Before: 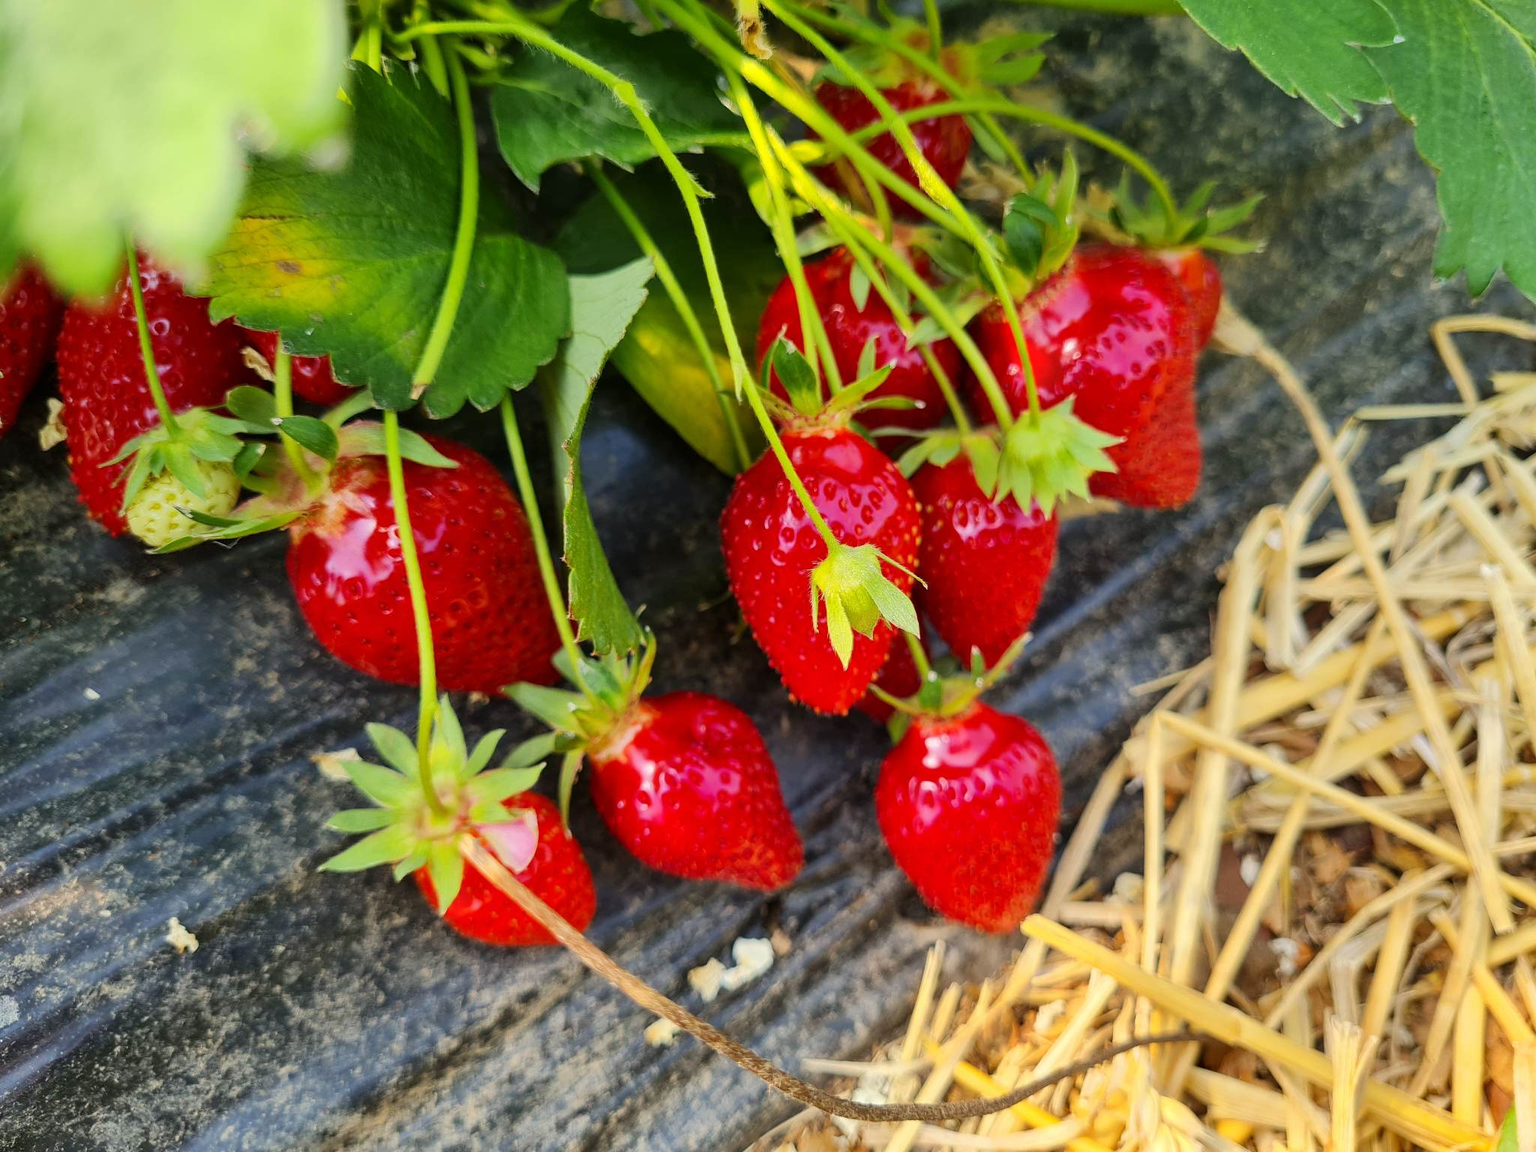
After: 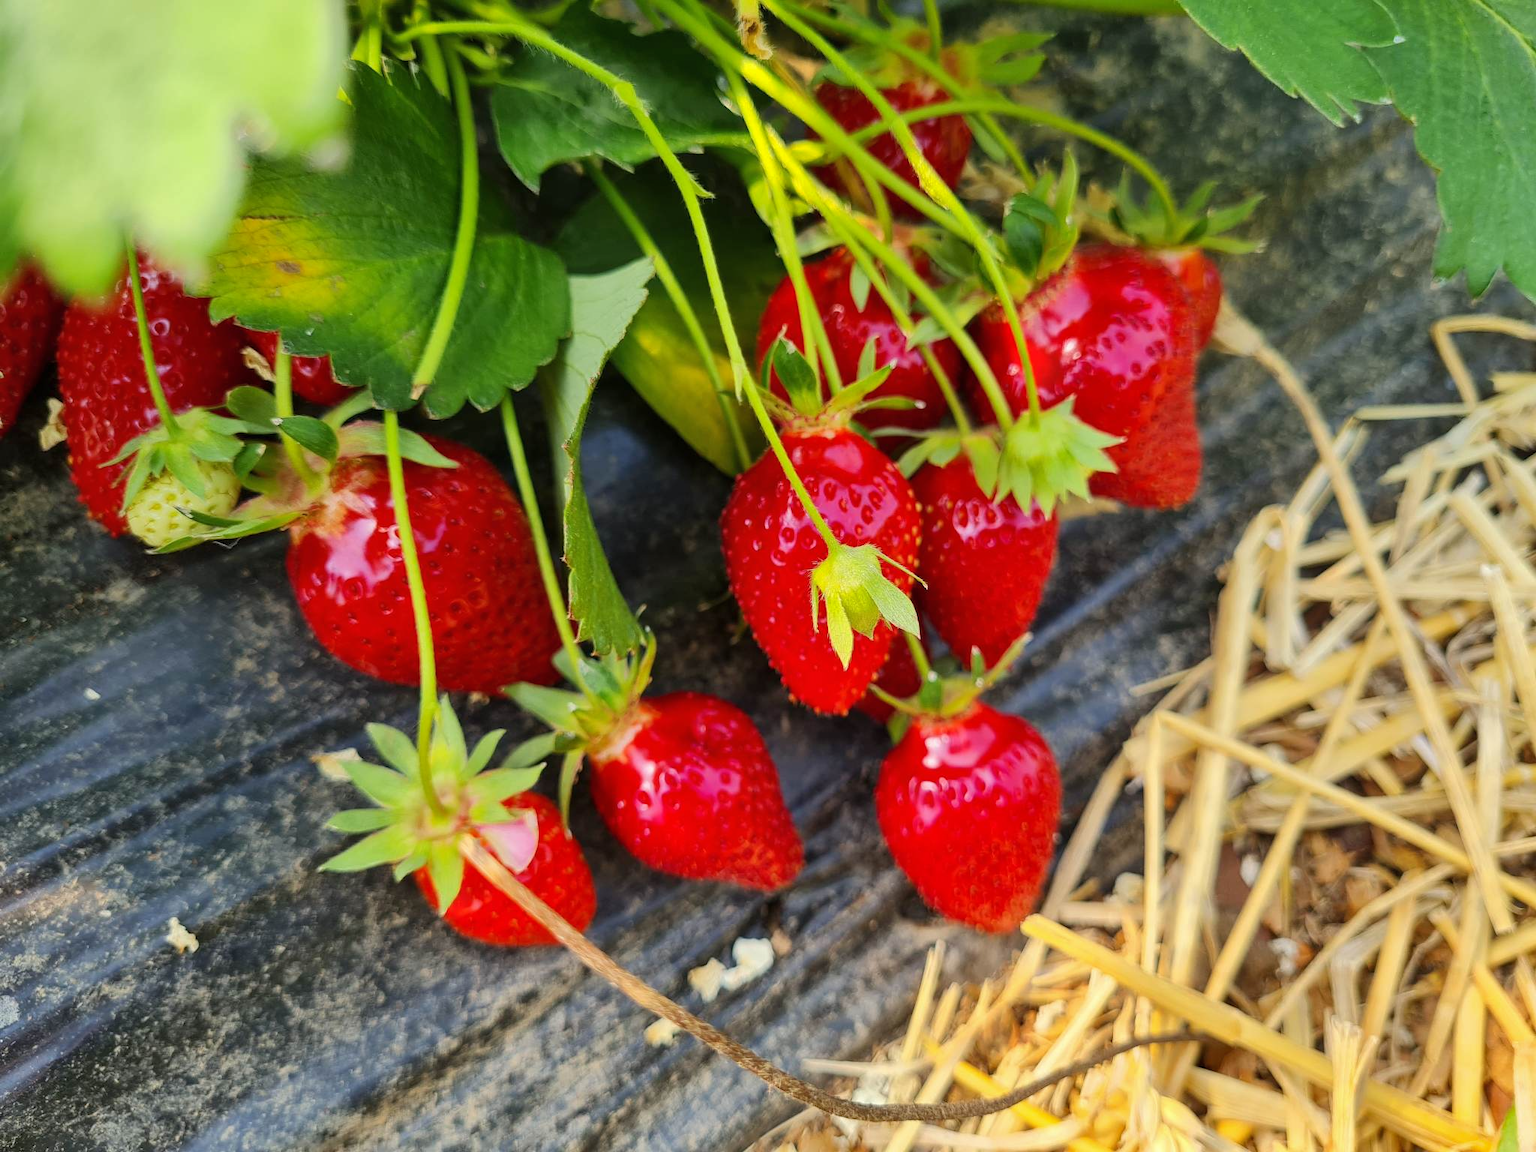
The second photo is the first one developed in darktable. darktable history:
shadows and highlights: shadows 25, highlights -25
rotate and perspective: automatic cropping off
